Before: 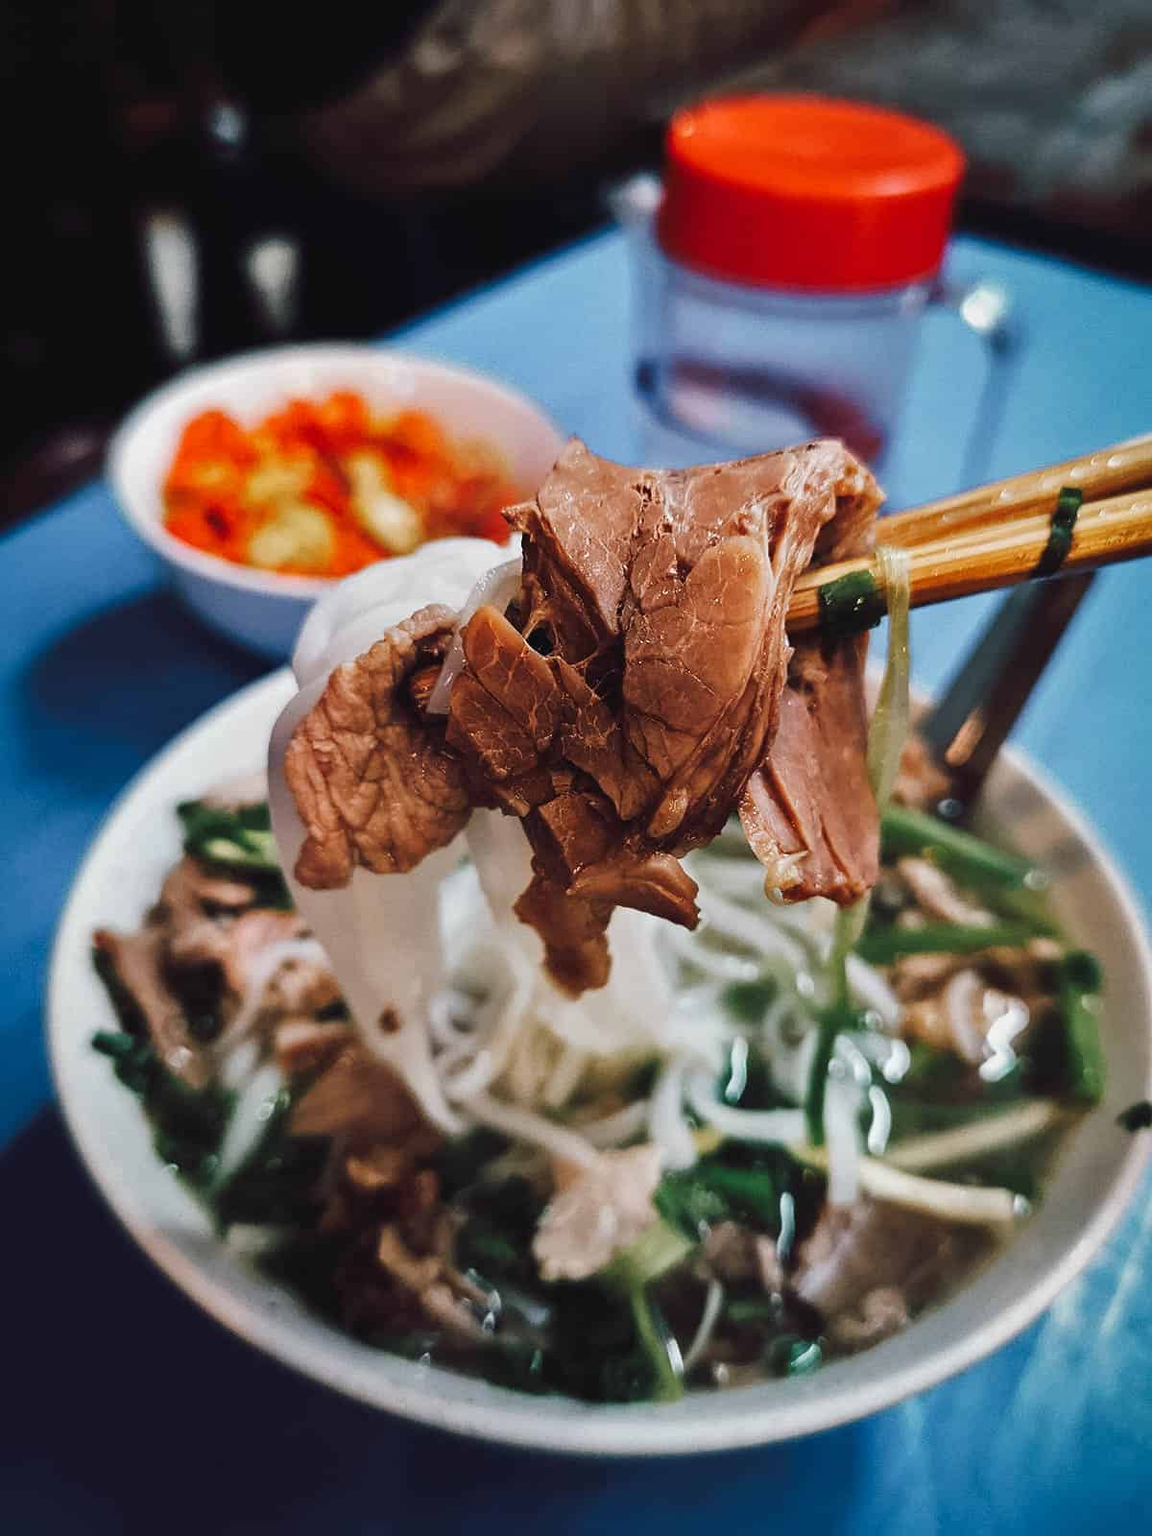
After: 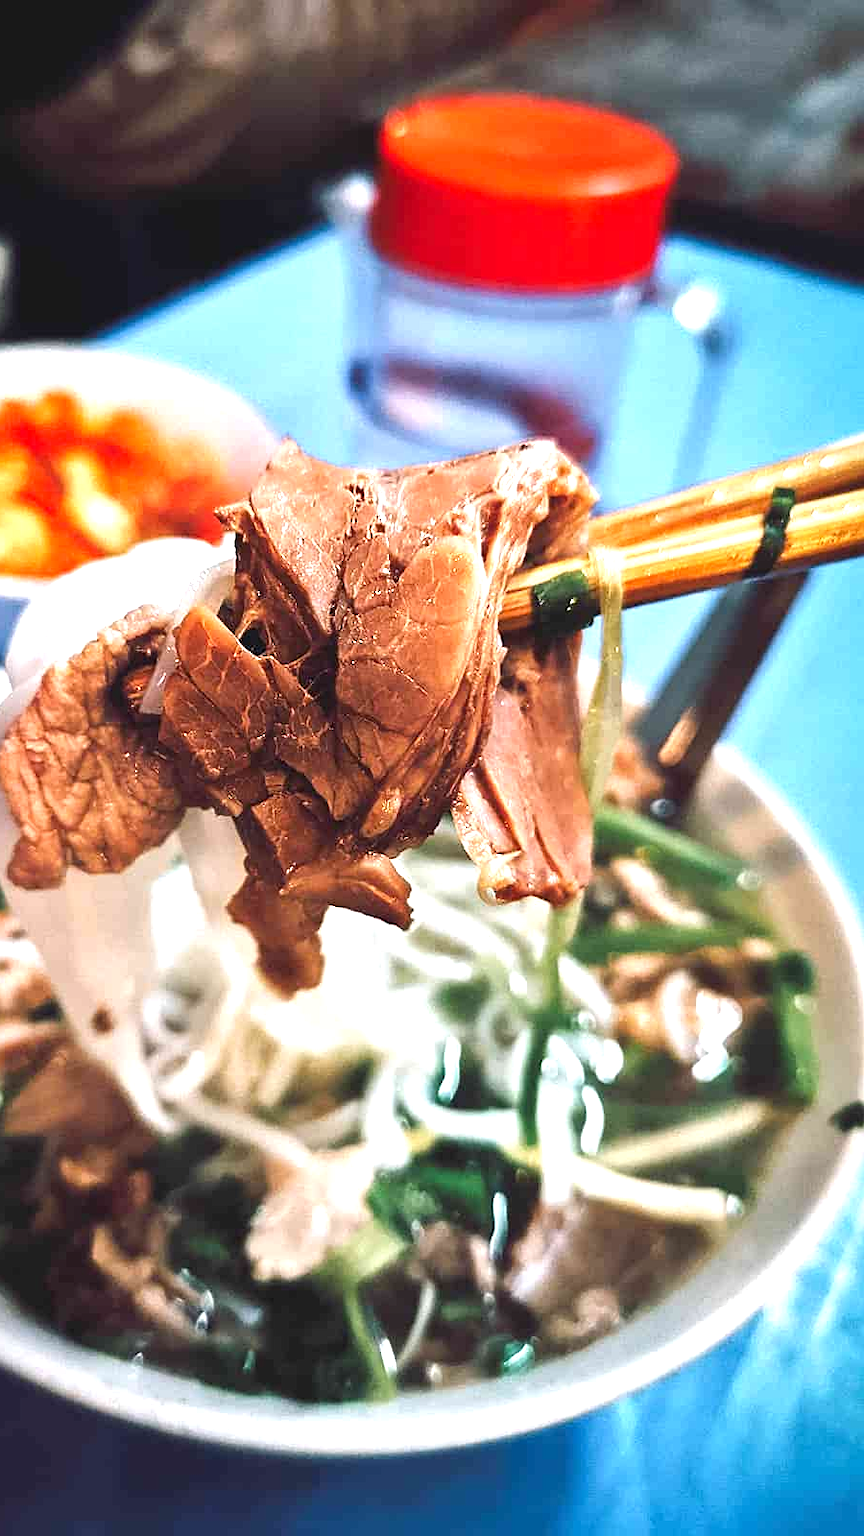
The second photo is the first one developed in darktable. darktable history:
sharpen: amount 0.209
crop and rotate: left 24.946%
exposure: exposure 1.201 EV, compensate highlight preservation false
